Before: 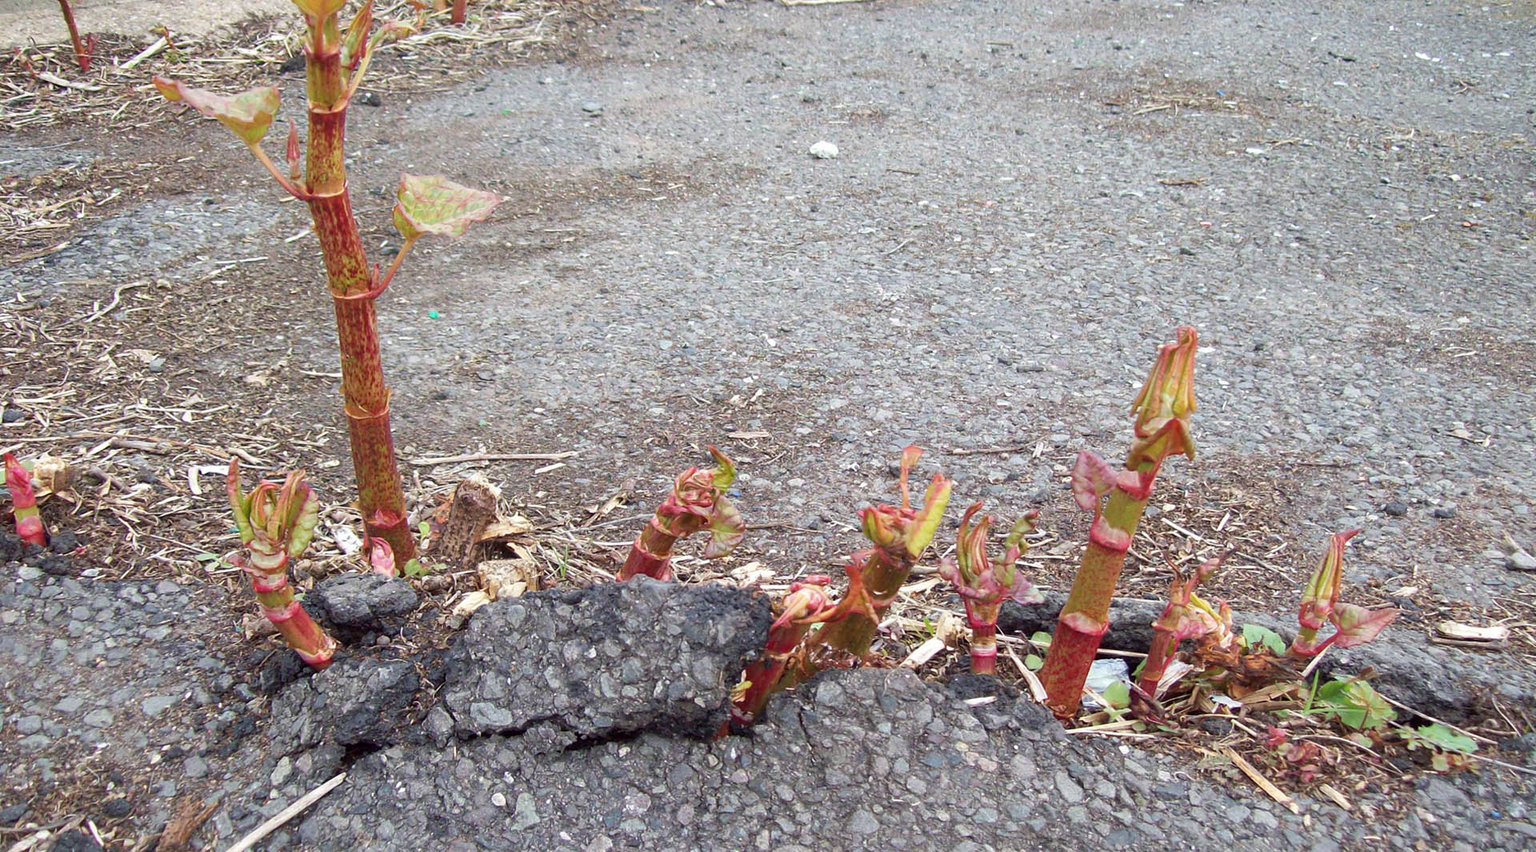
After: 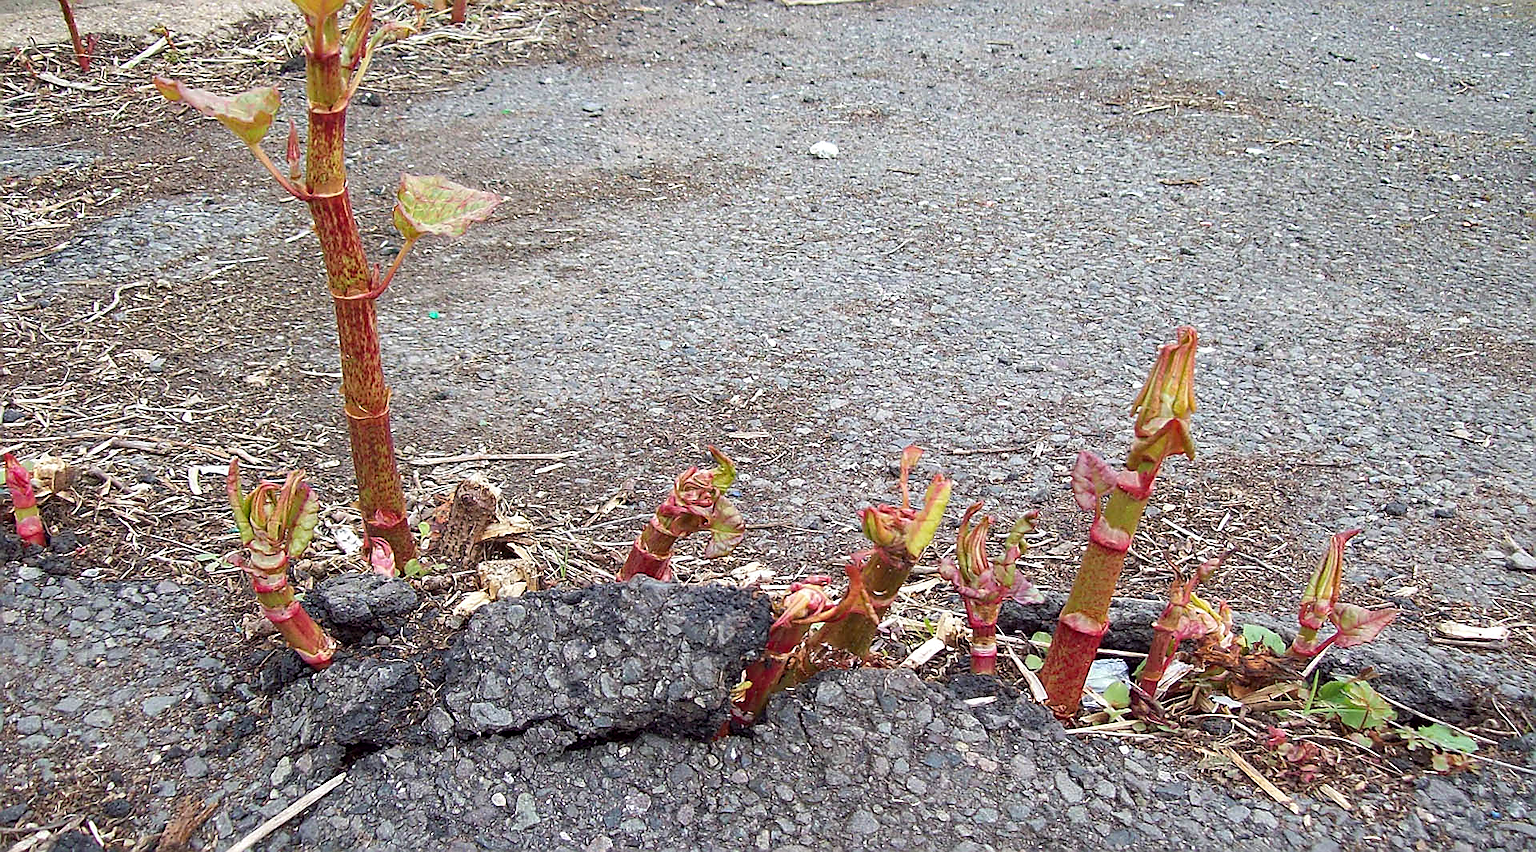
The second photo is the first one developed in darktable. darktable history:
sharpen: radius 1.4, amount 1.25, threshold 0.7
haze removal: compatibility mode true, adaptive false
